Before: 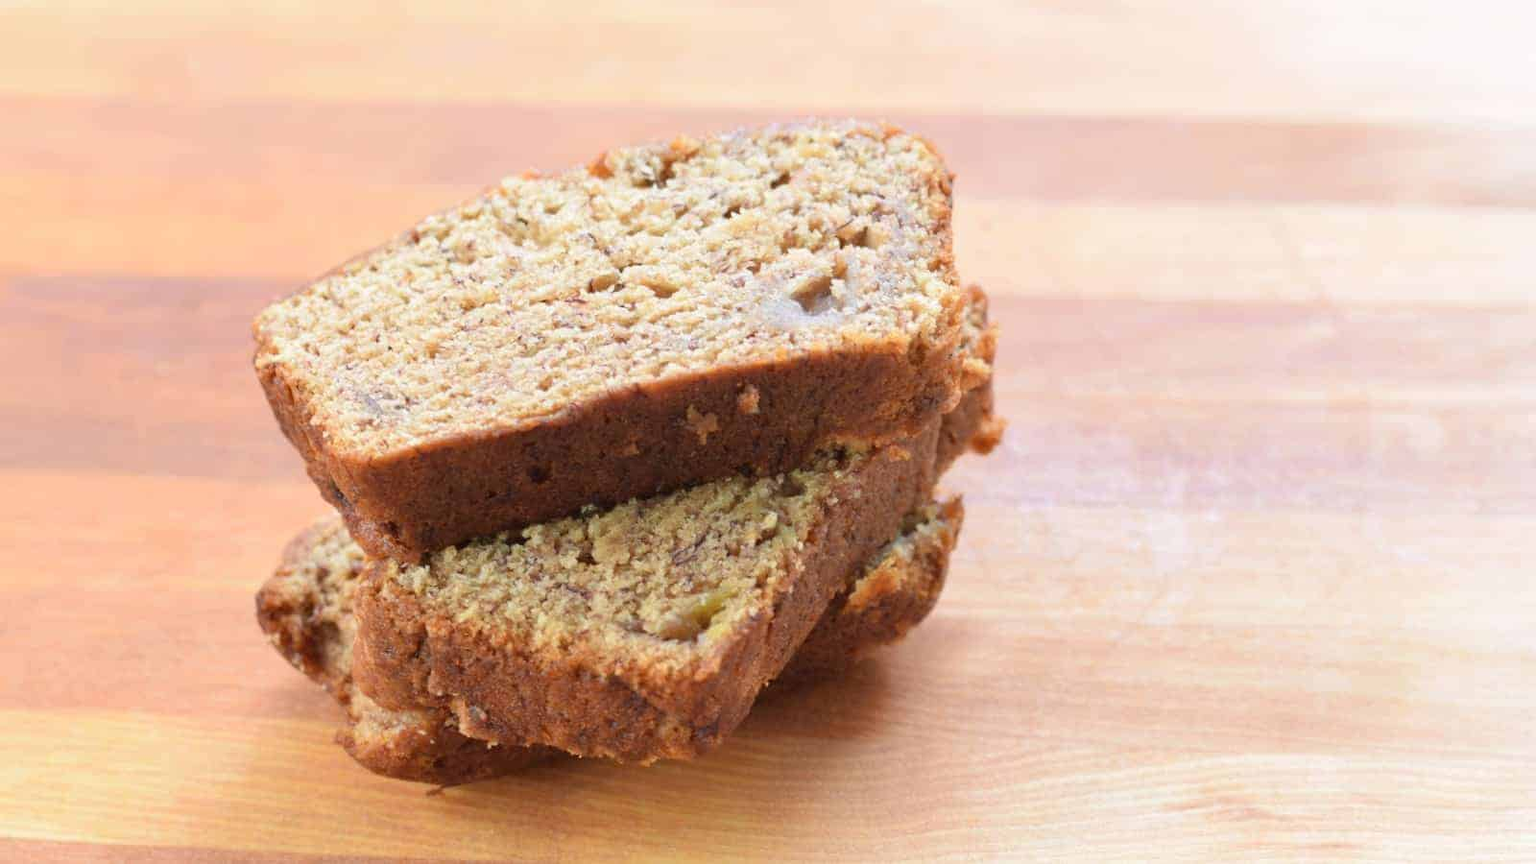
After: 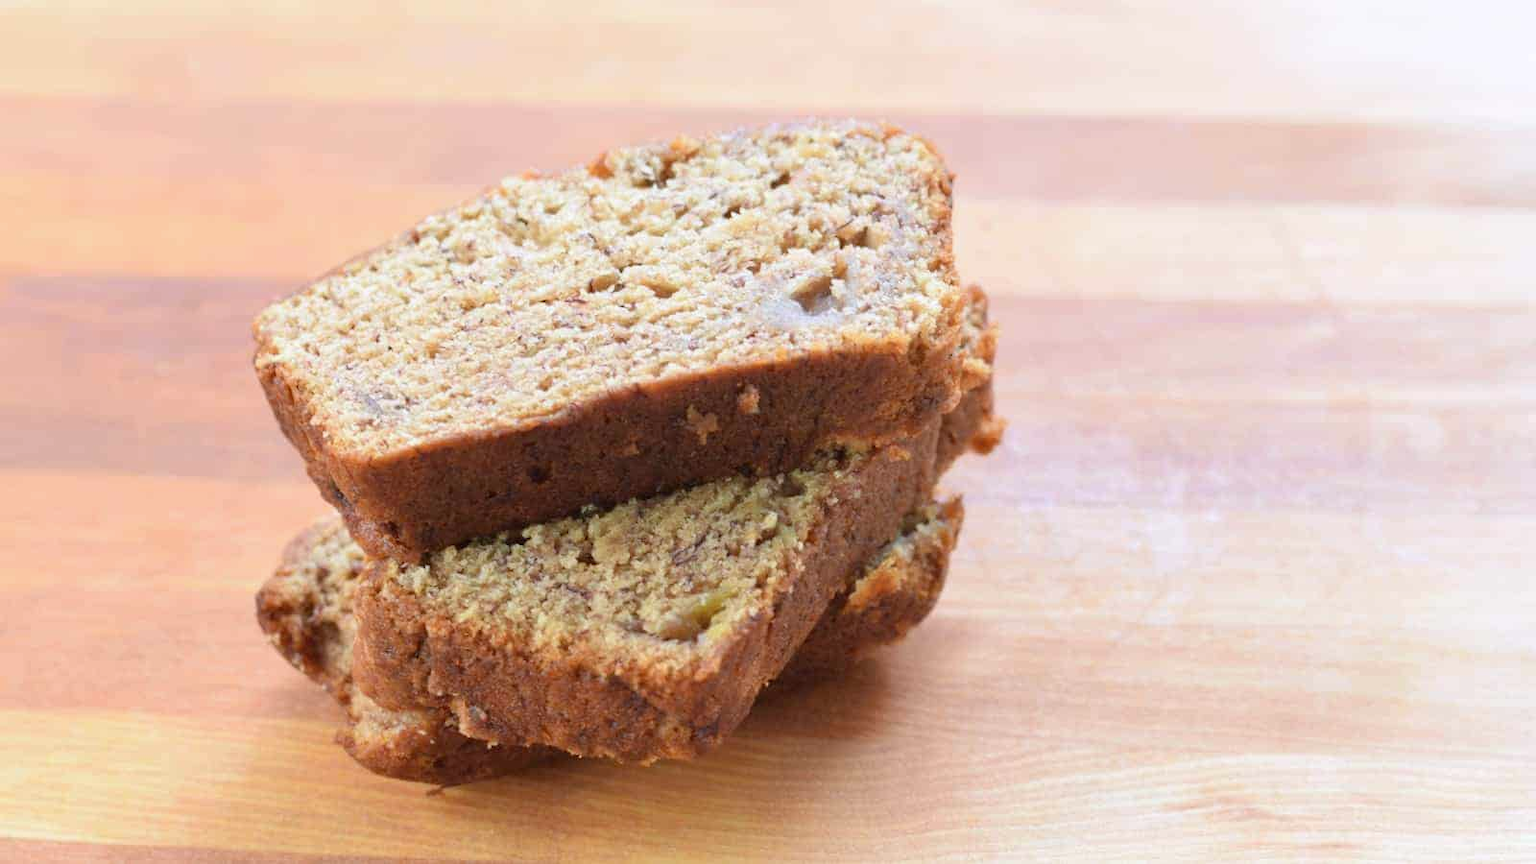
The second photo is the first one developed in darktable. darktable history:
rotate and perspective: automatic cropping off
white balance: red 0.98, blue 1.034
